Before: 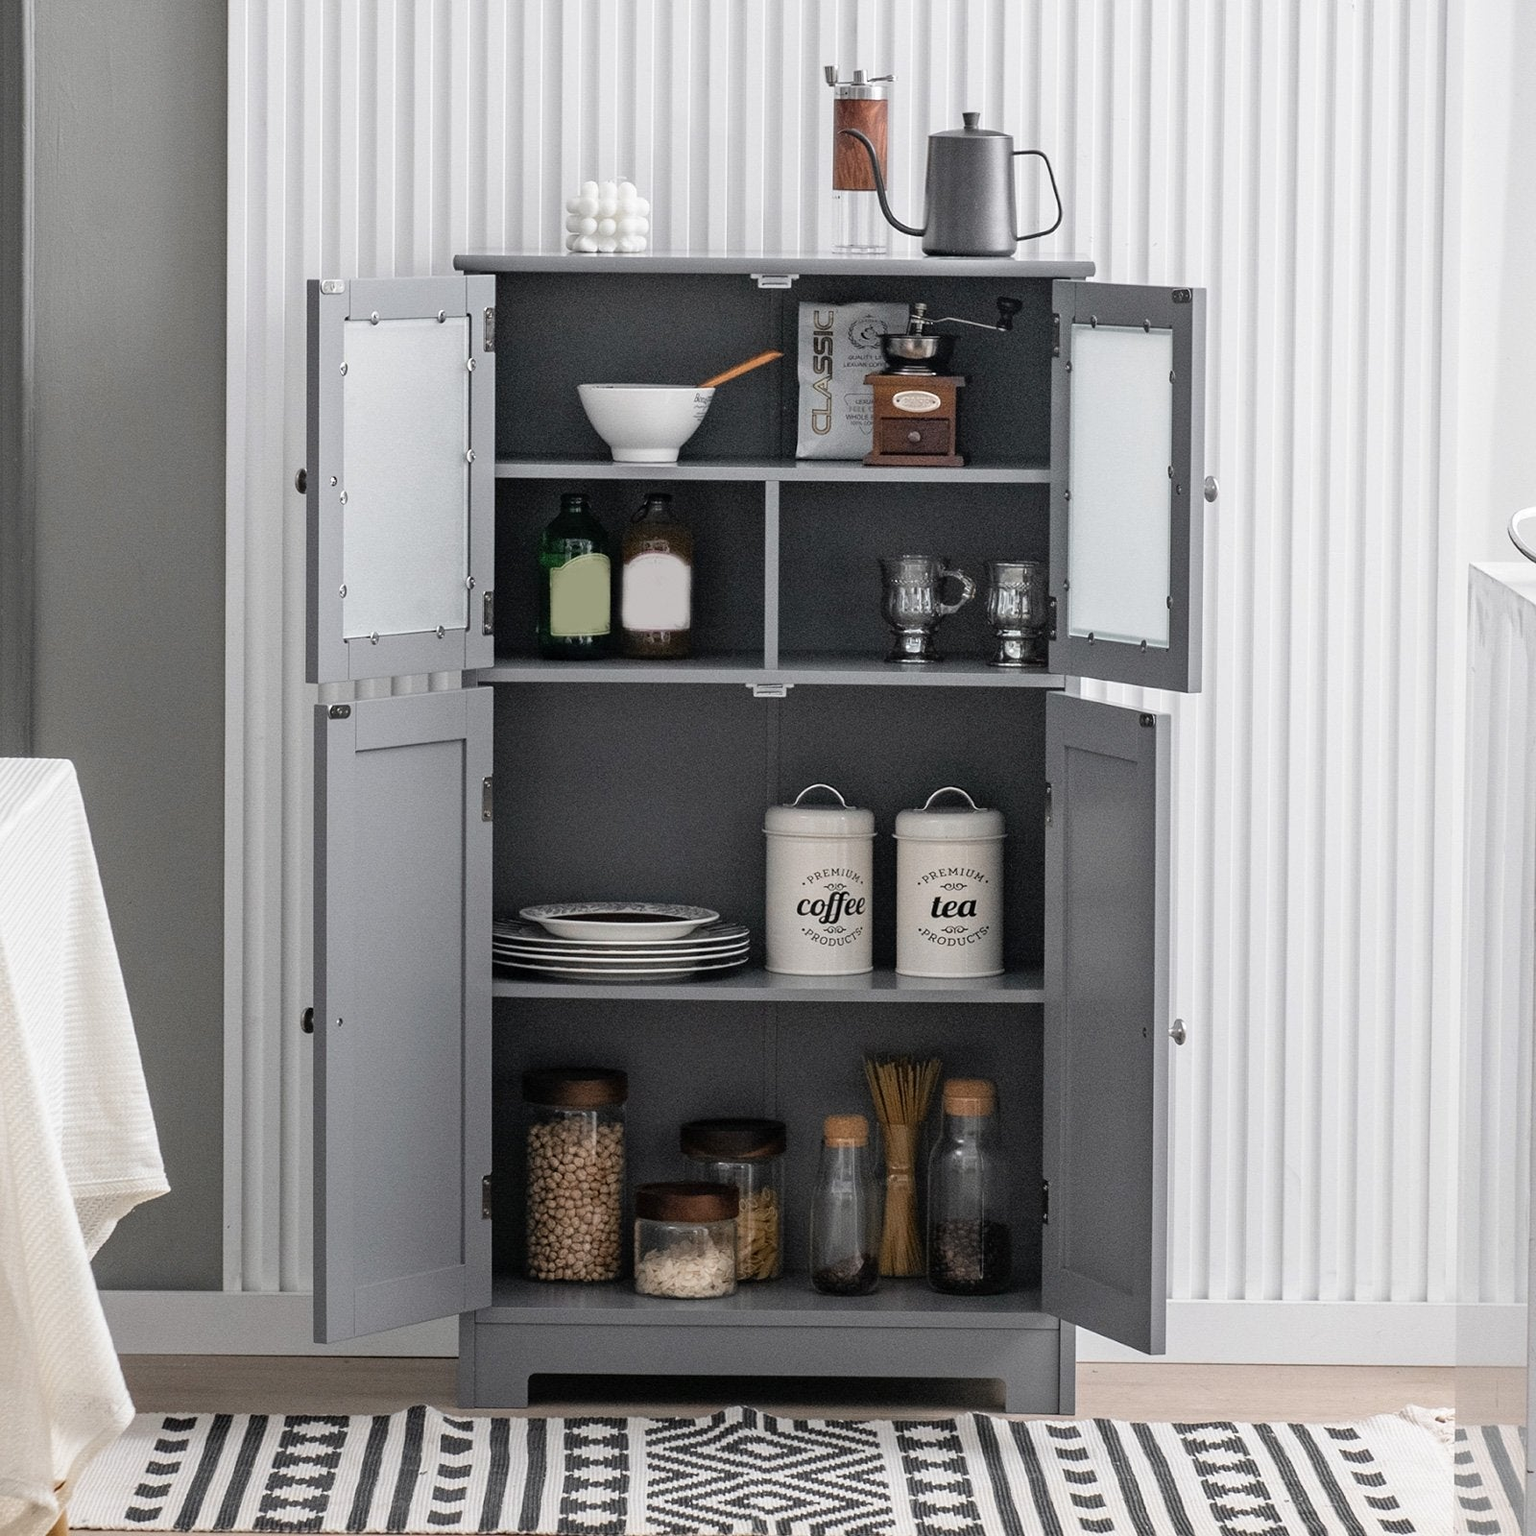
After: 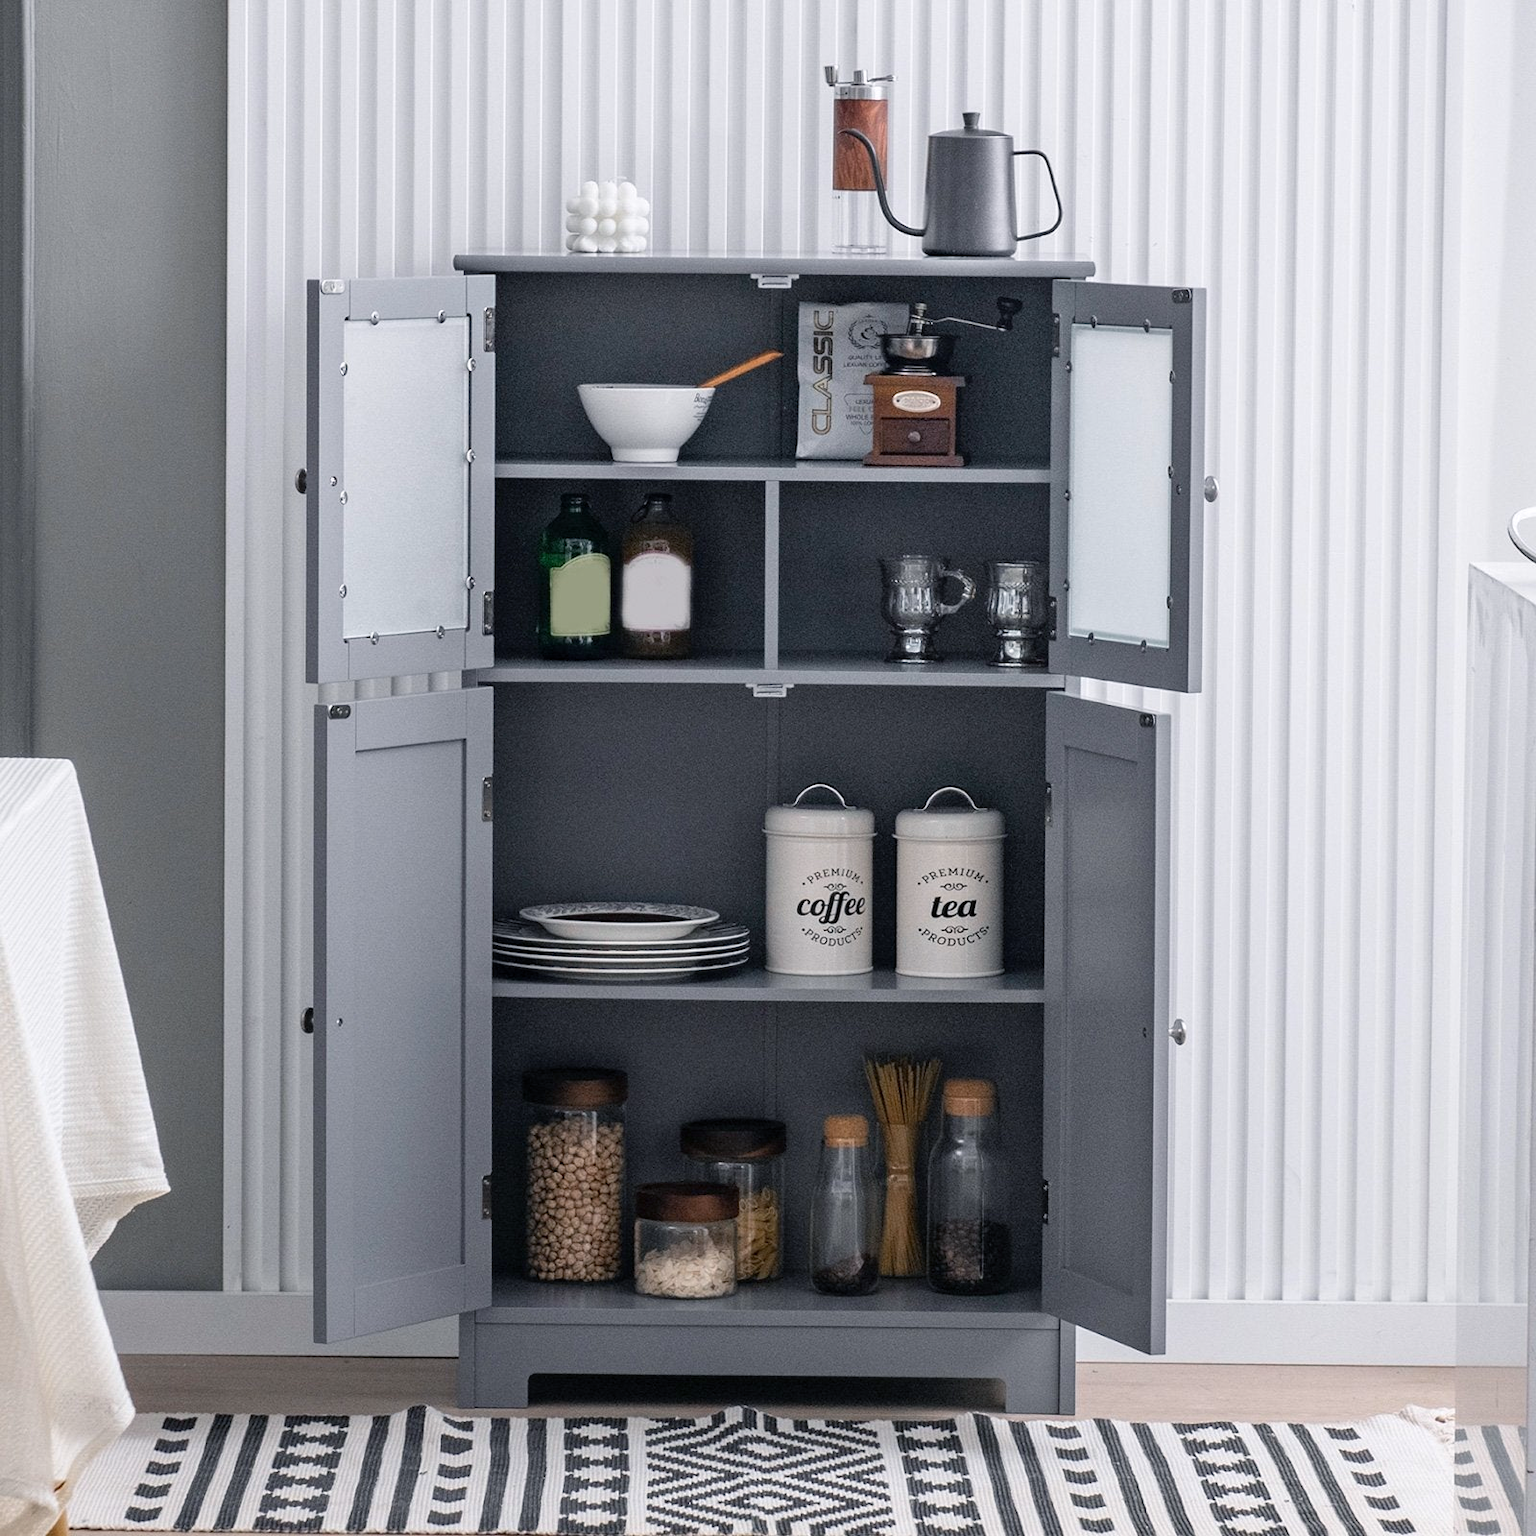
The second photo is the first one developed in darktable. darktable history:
color balance rgb: power › chroma 1.021%, power › hue 254.85°, perceptual saturation grading › global saturation 14.781%
